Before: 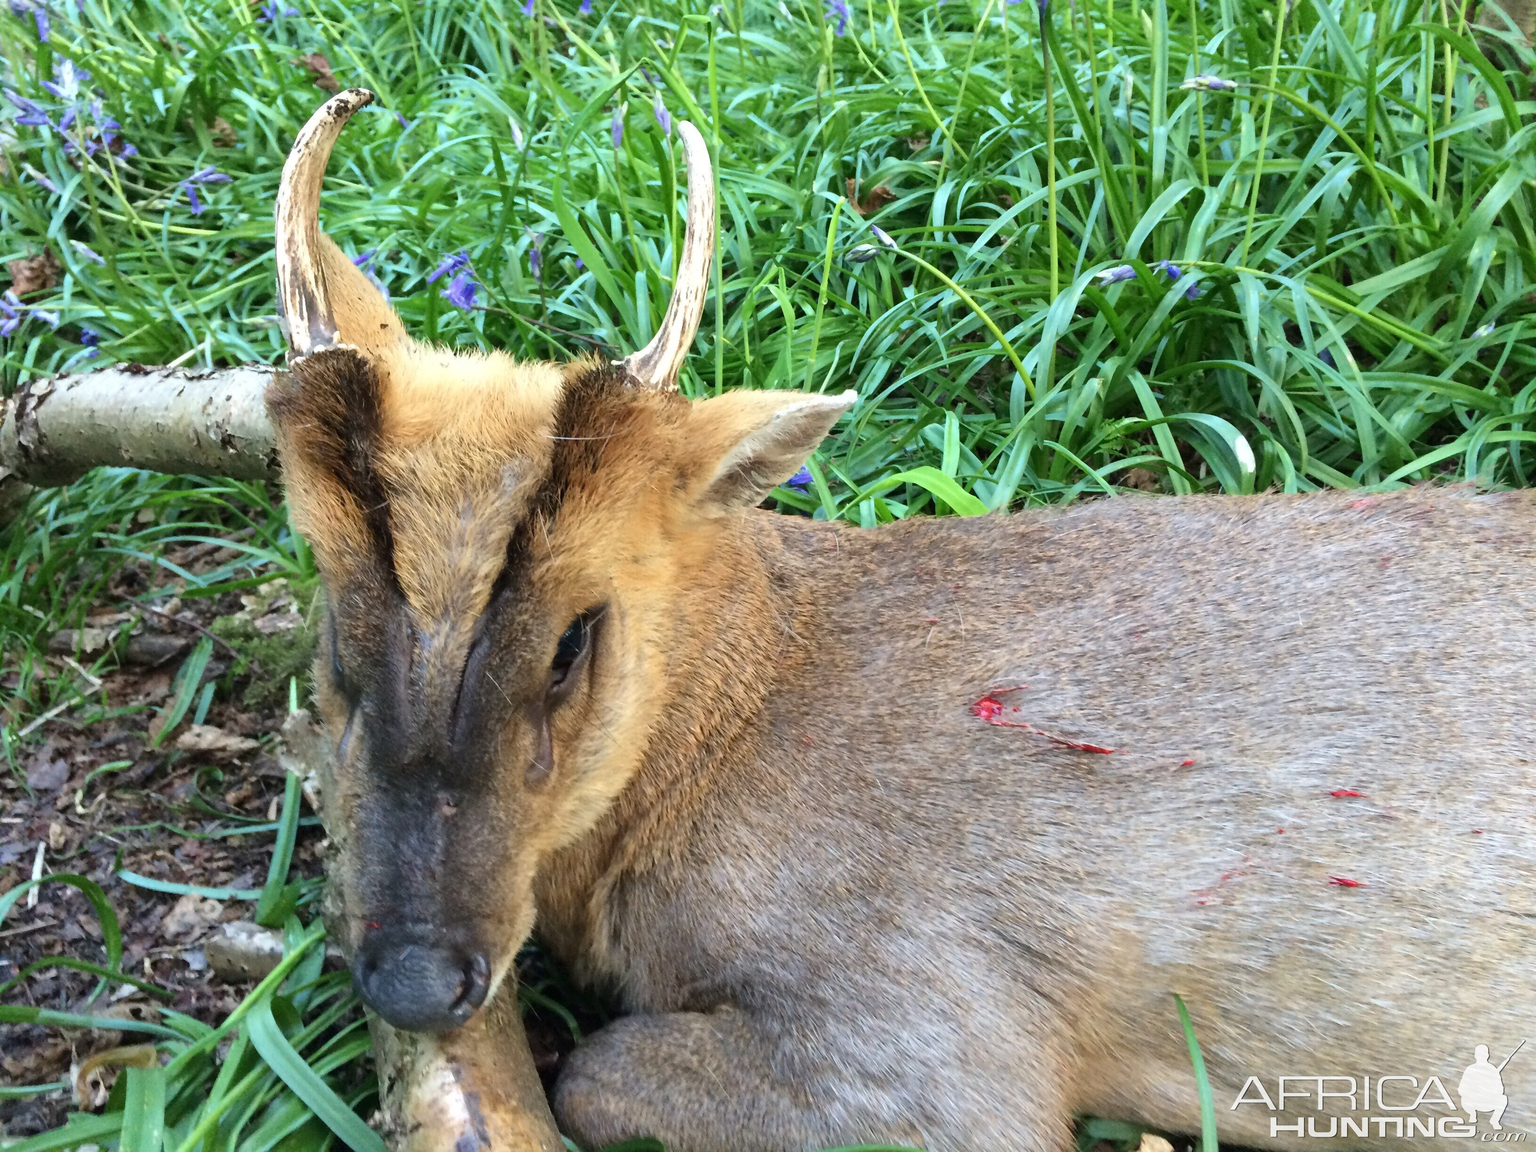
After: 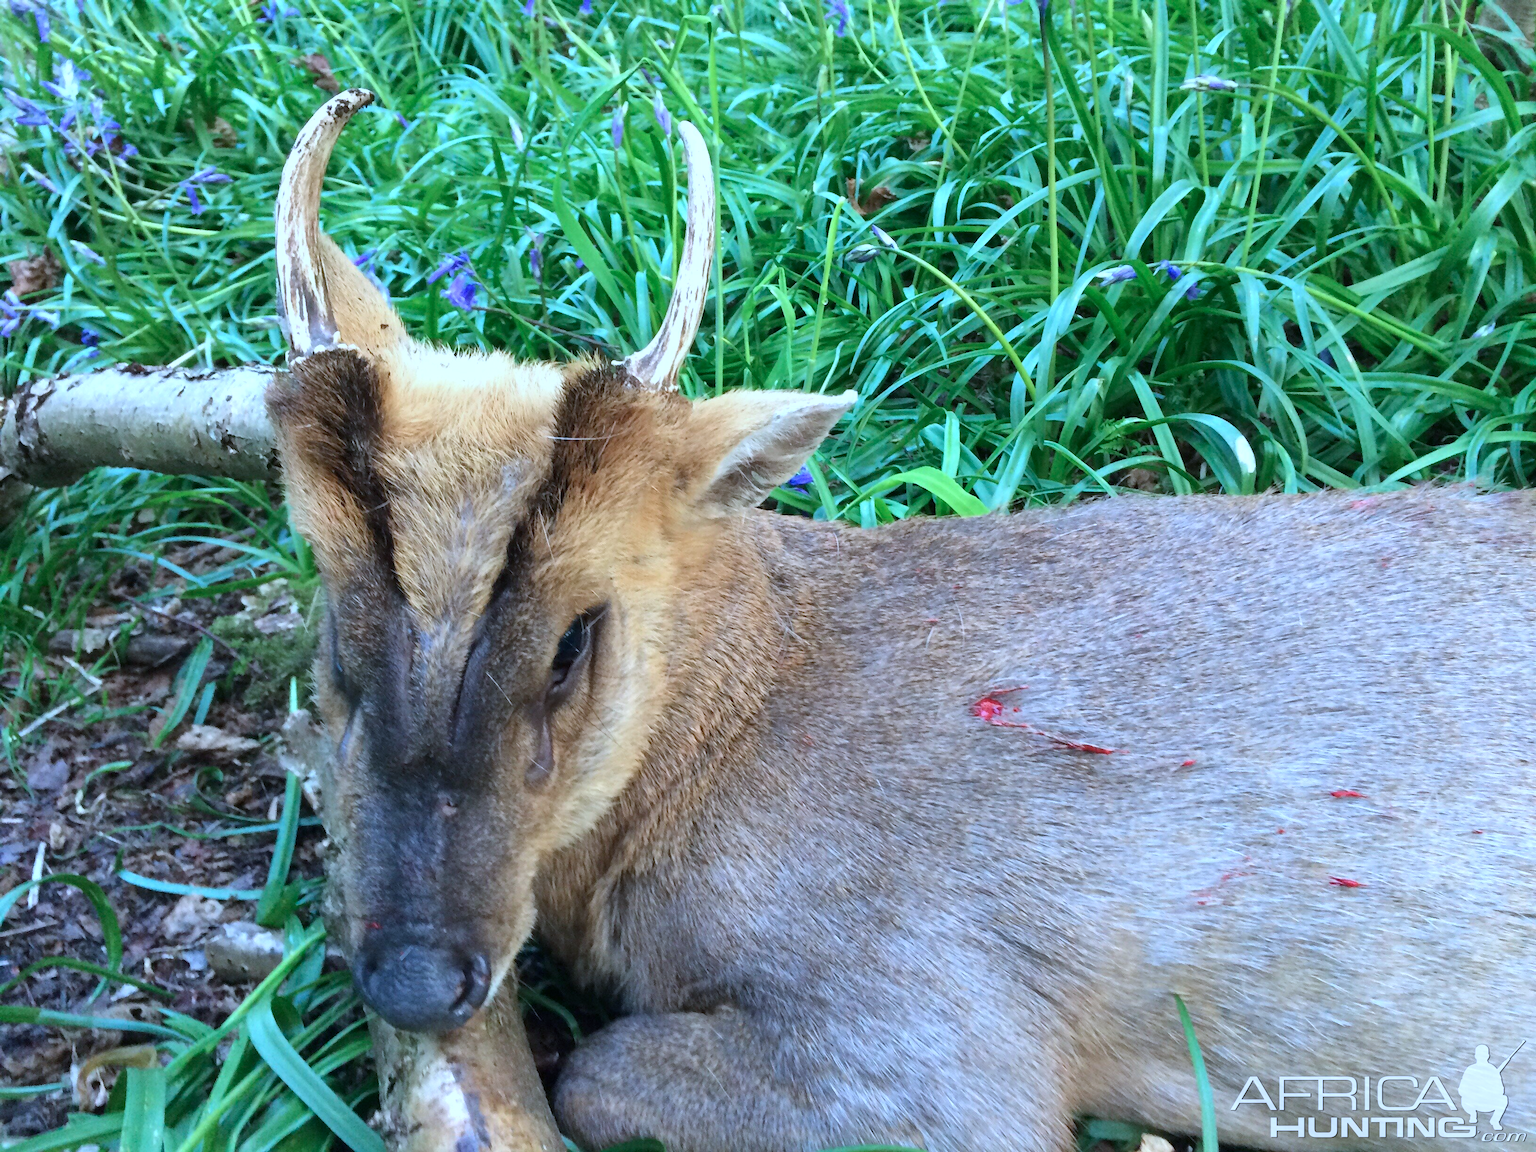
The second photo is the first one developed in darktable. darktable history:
color calibration: gray › normalize channels true, illuminant custom, x 0.392, y 0.392, temperature 3865.07 K, gamut compression 0.024
